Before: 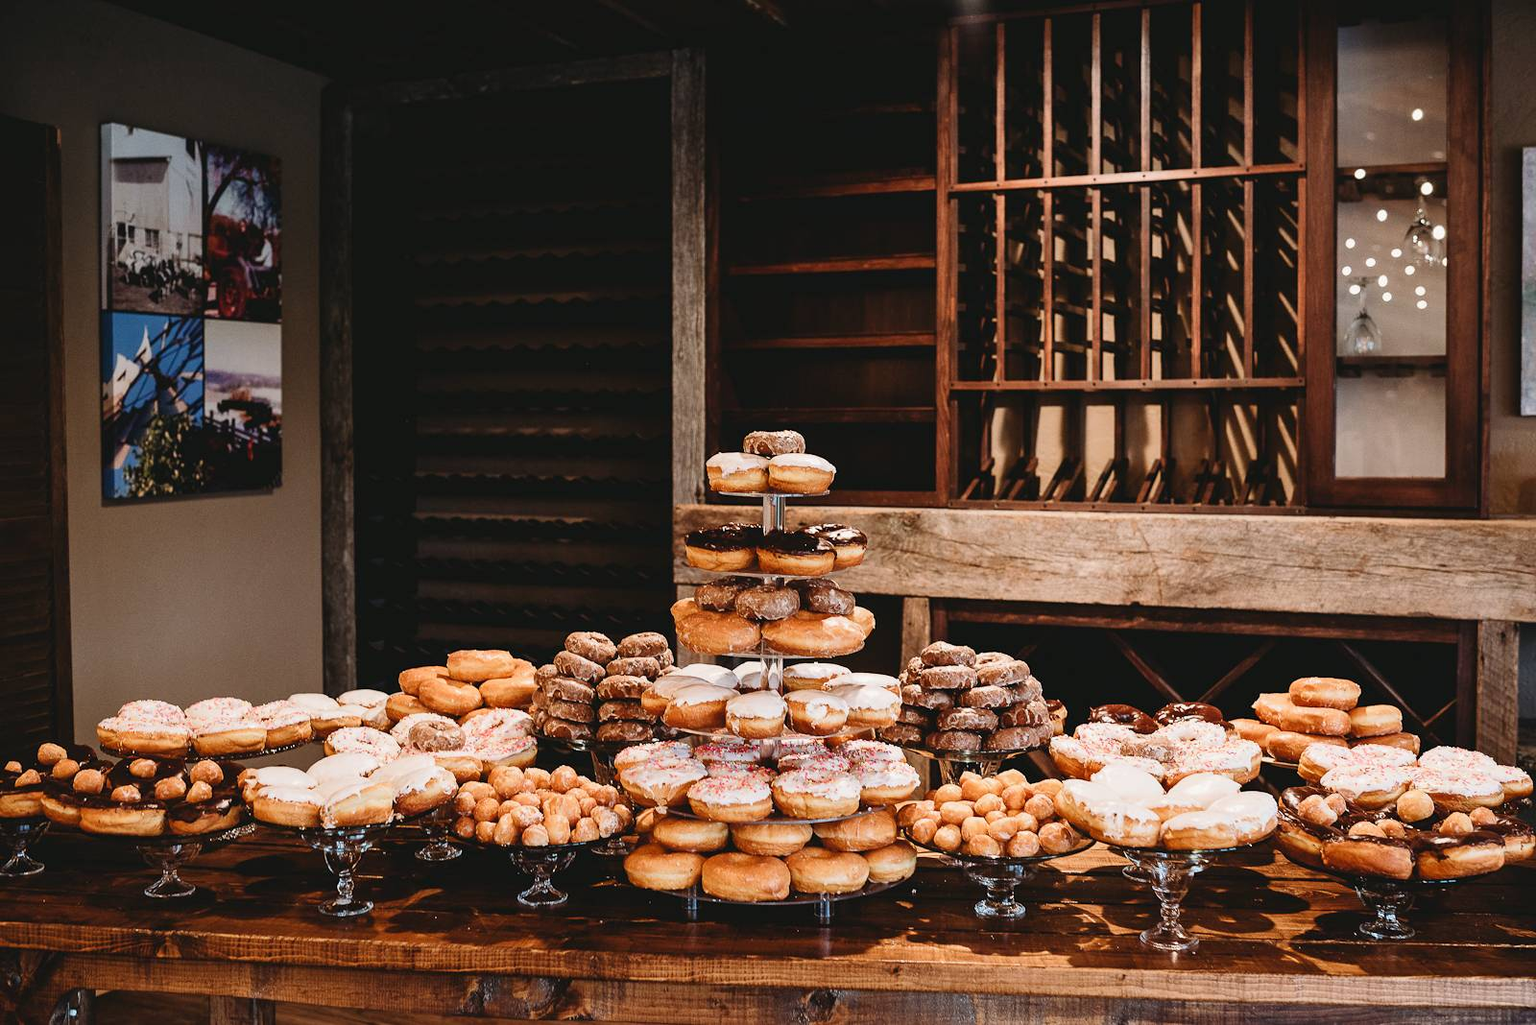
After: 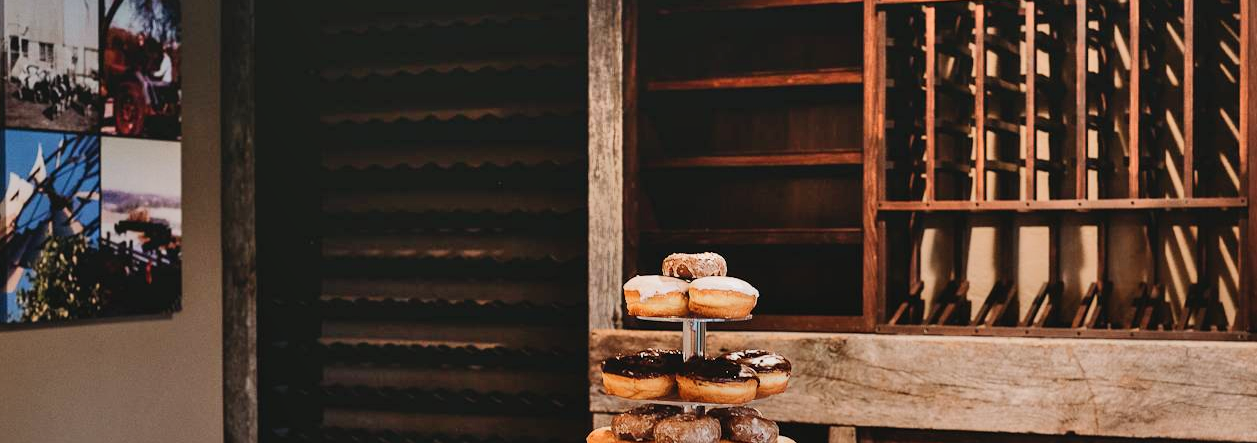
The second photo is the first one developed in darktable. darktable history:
shadows and highlights: low approximation 0.01, soften with gaussian
graduated density: rotation -180°, offset 24.95
crop: left 7.036%, top 18.398%, right 14.379%, bottom 40.043%
